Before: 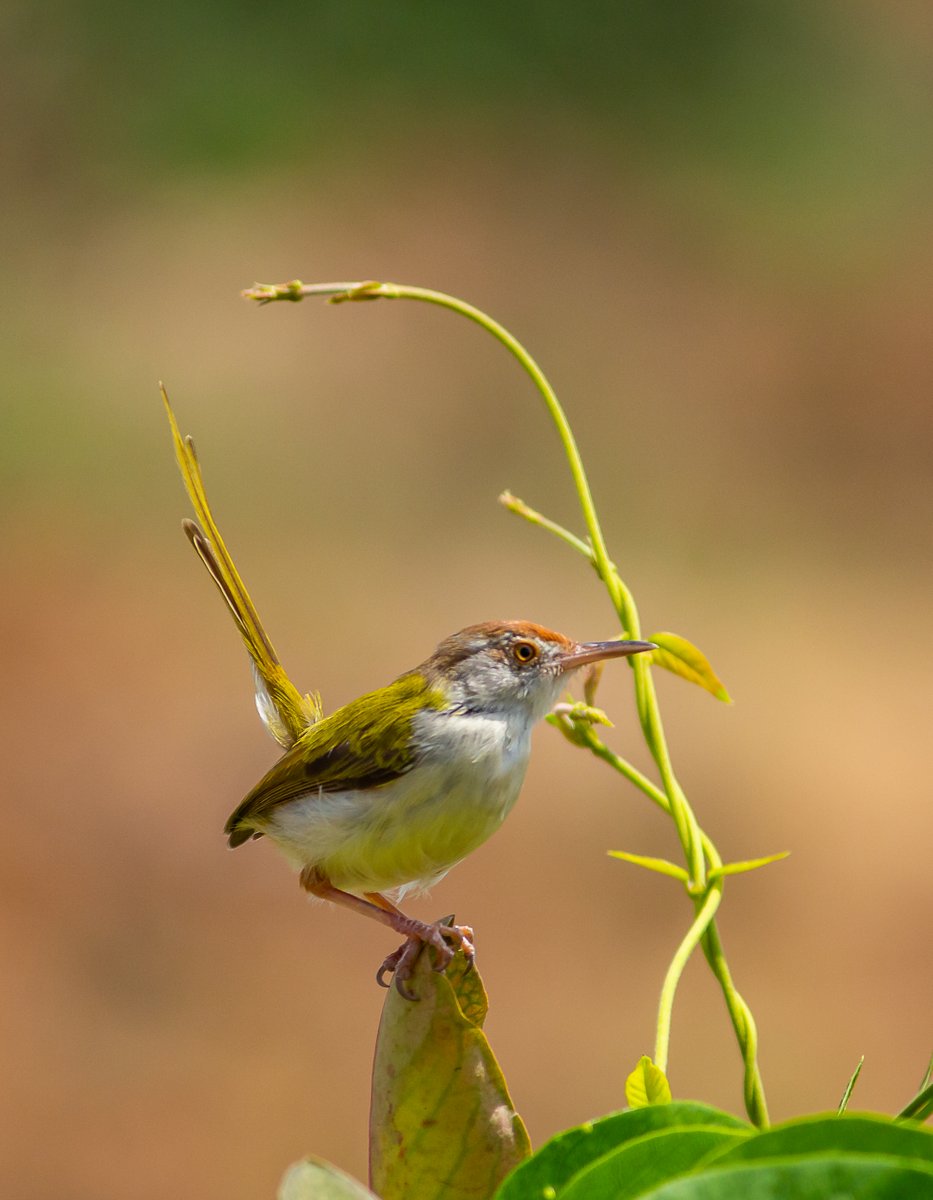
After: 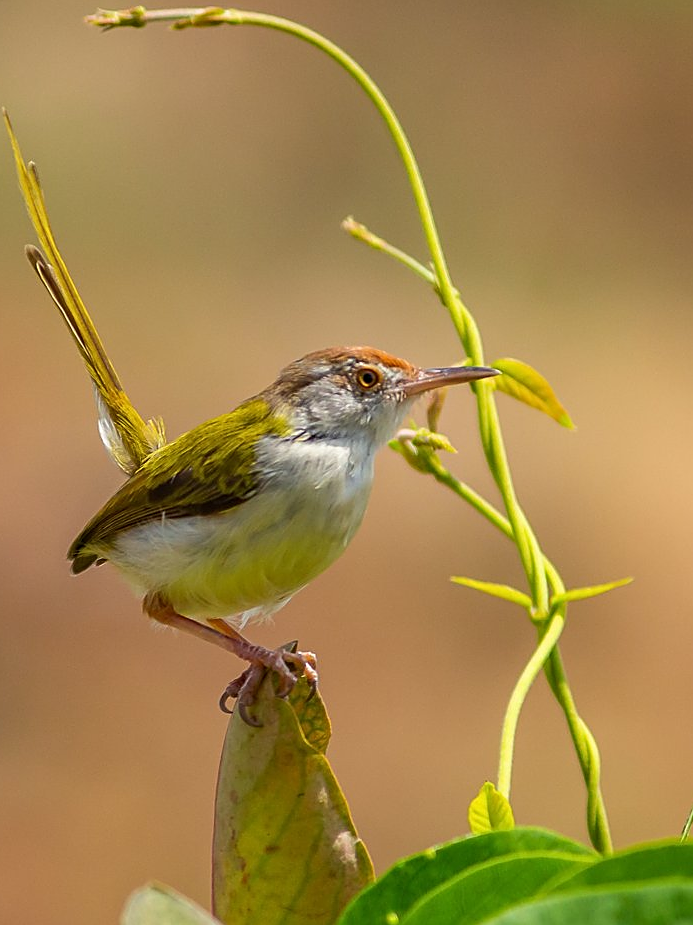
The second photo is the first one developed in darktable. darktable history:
sharpen: on, module defaults
crop: left 16.85%, top 22.909%, right 8.853%
